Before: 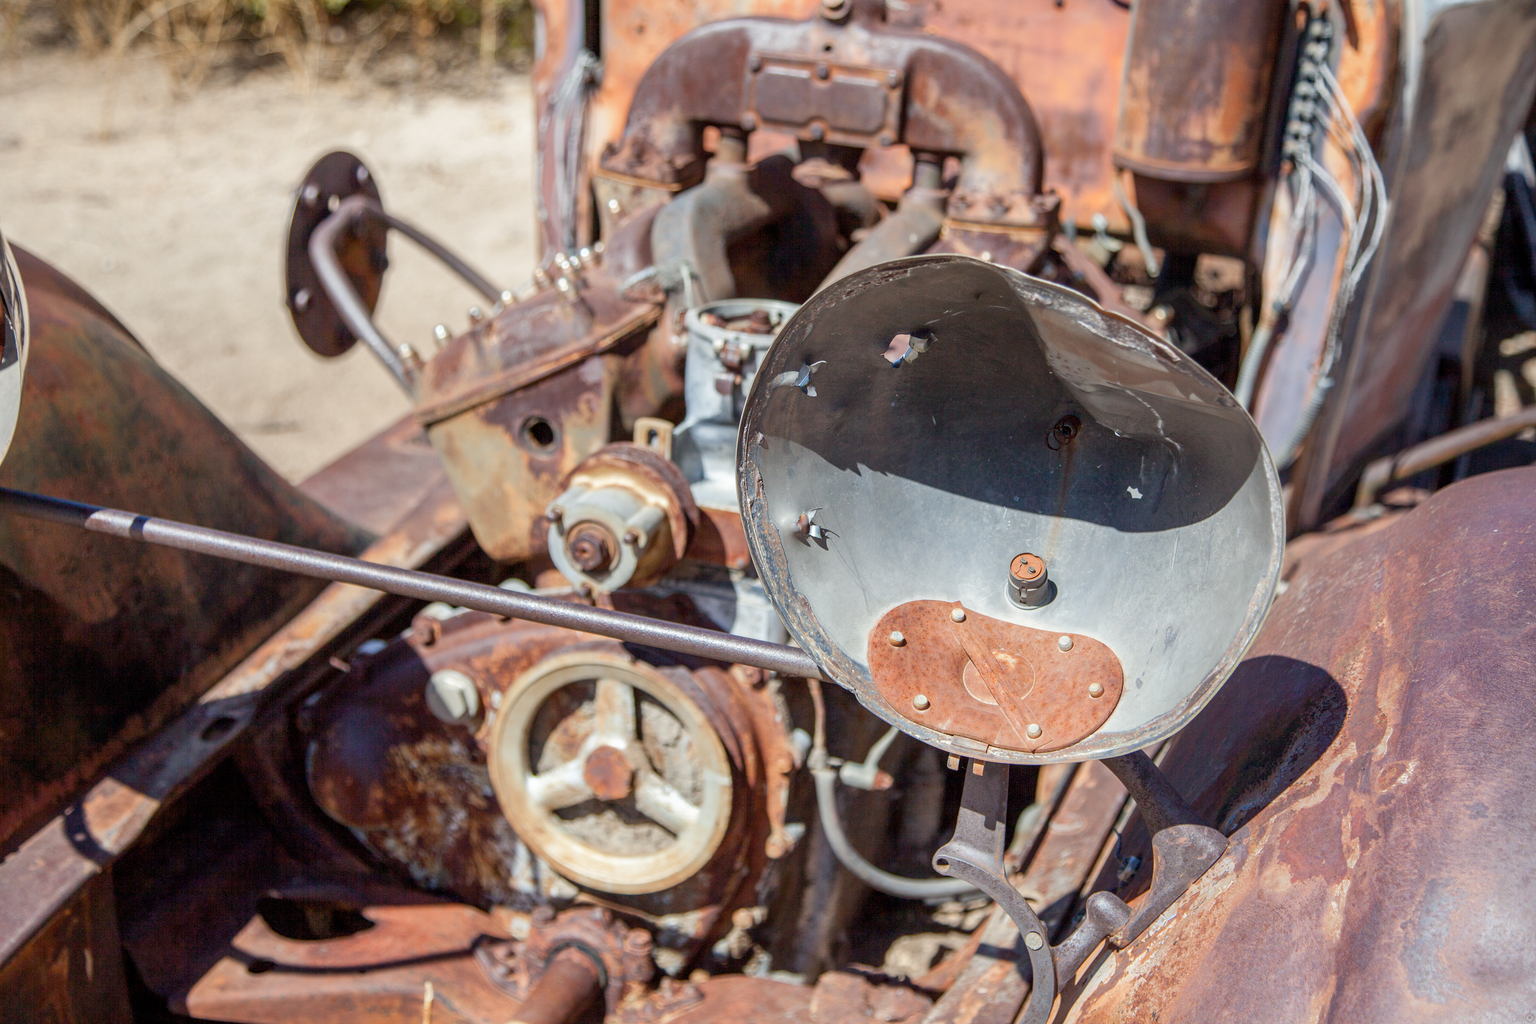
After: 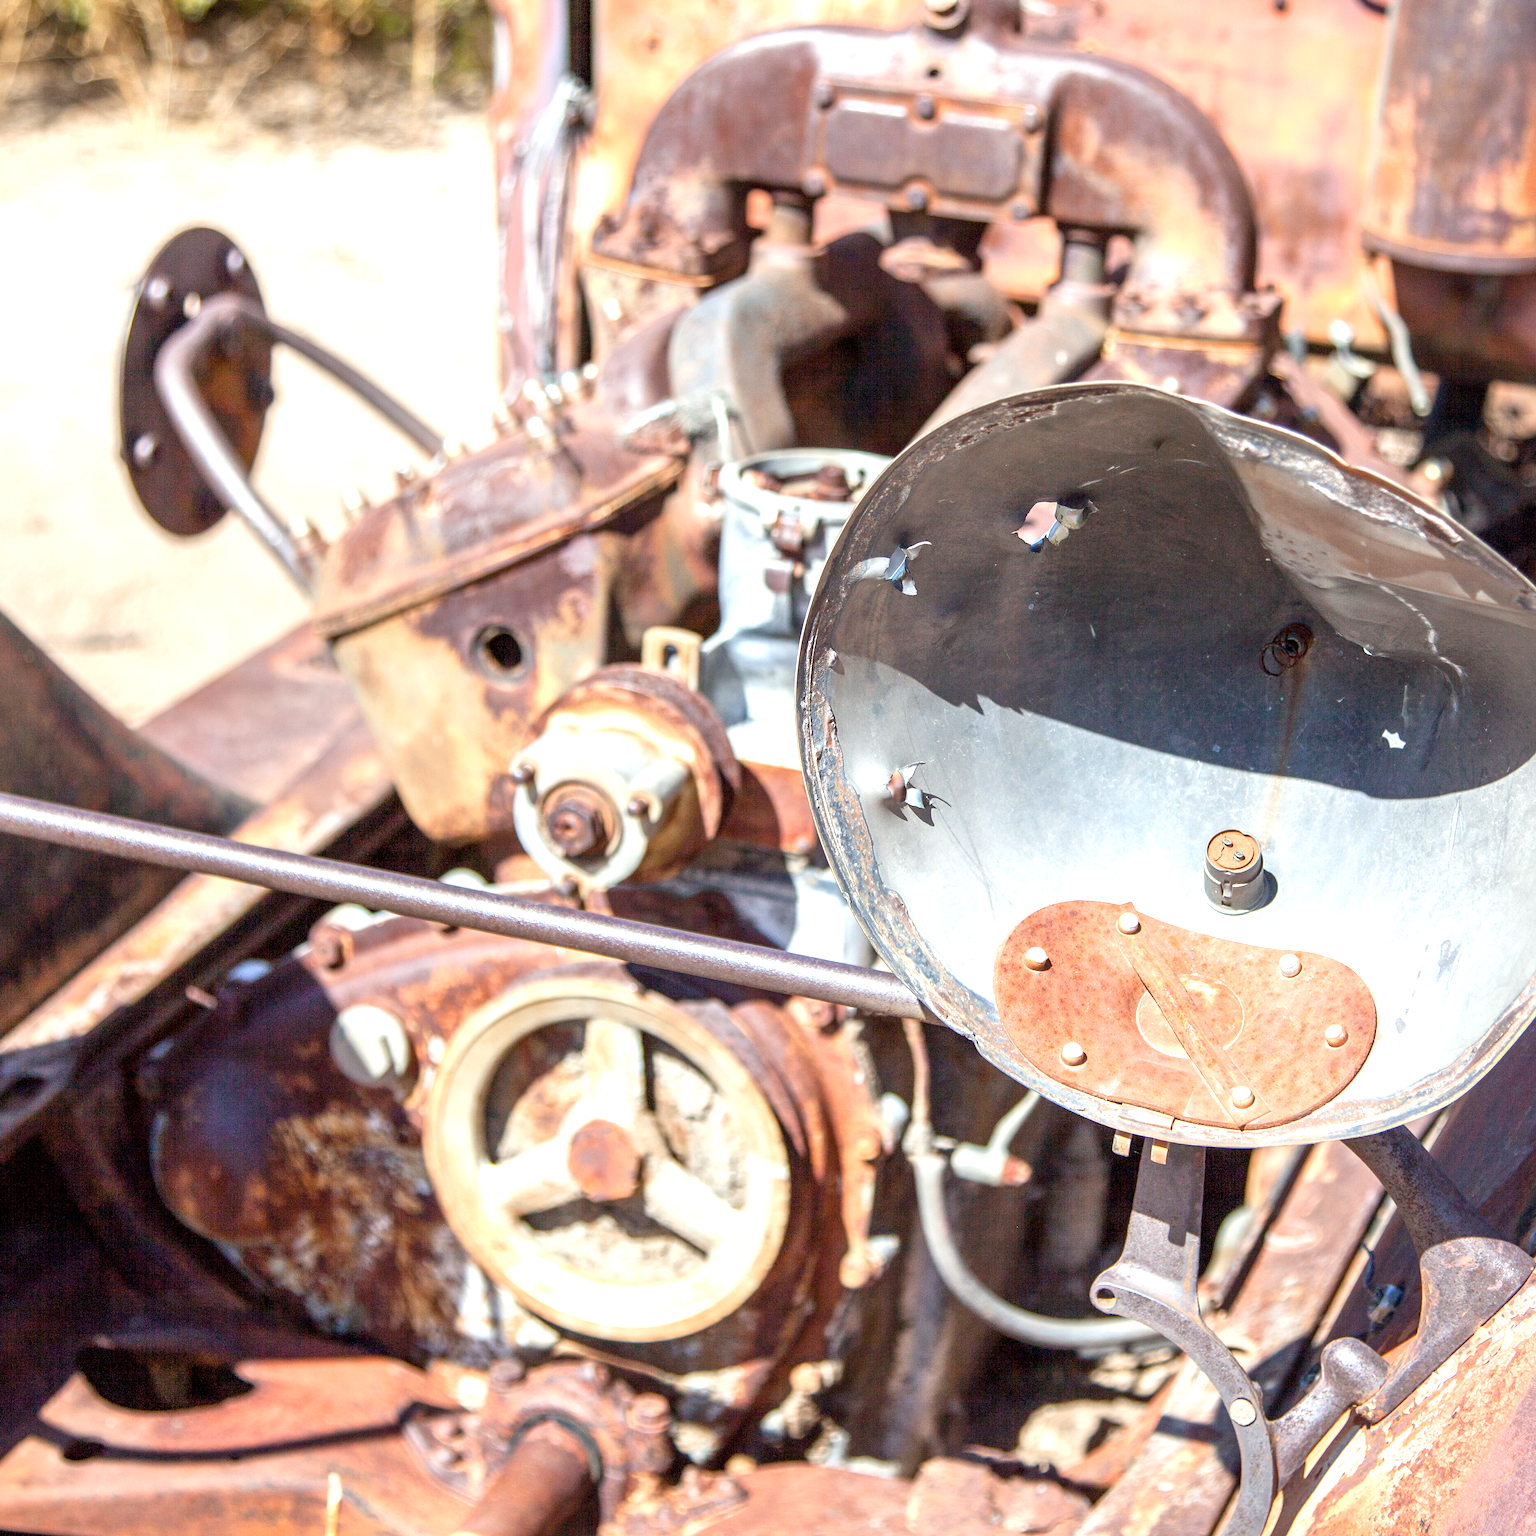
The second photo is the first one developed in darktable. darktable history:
exposure: exposure 0.943 EV, compensate highlight preservation false
crop and rotate: left 13.409%, right 19.924%
